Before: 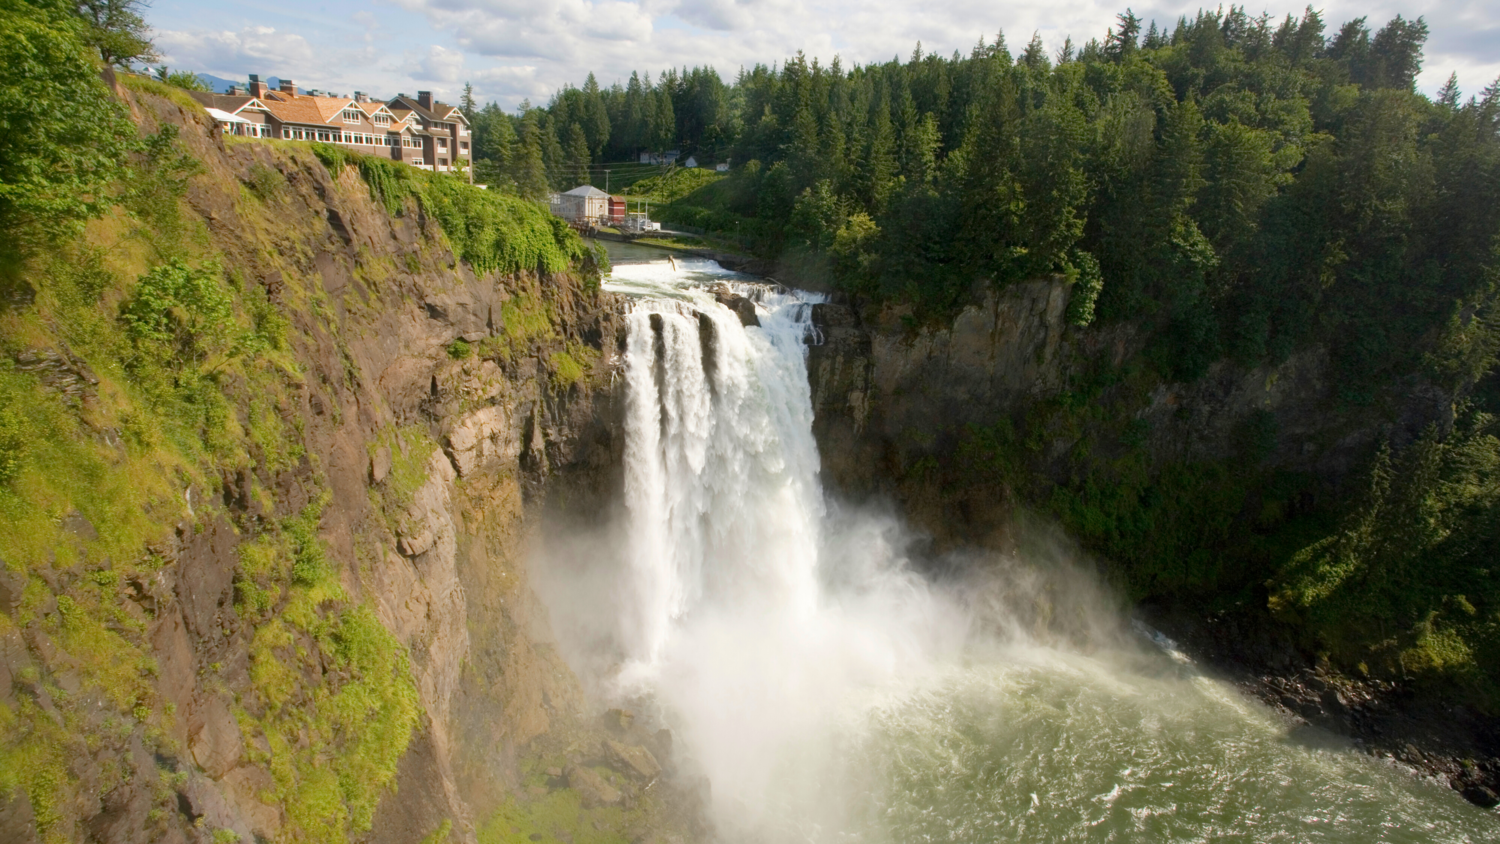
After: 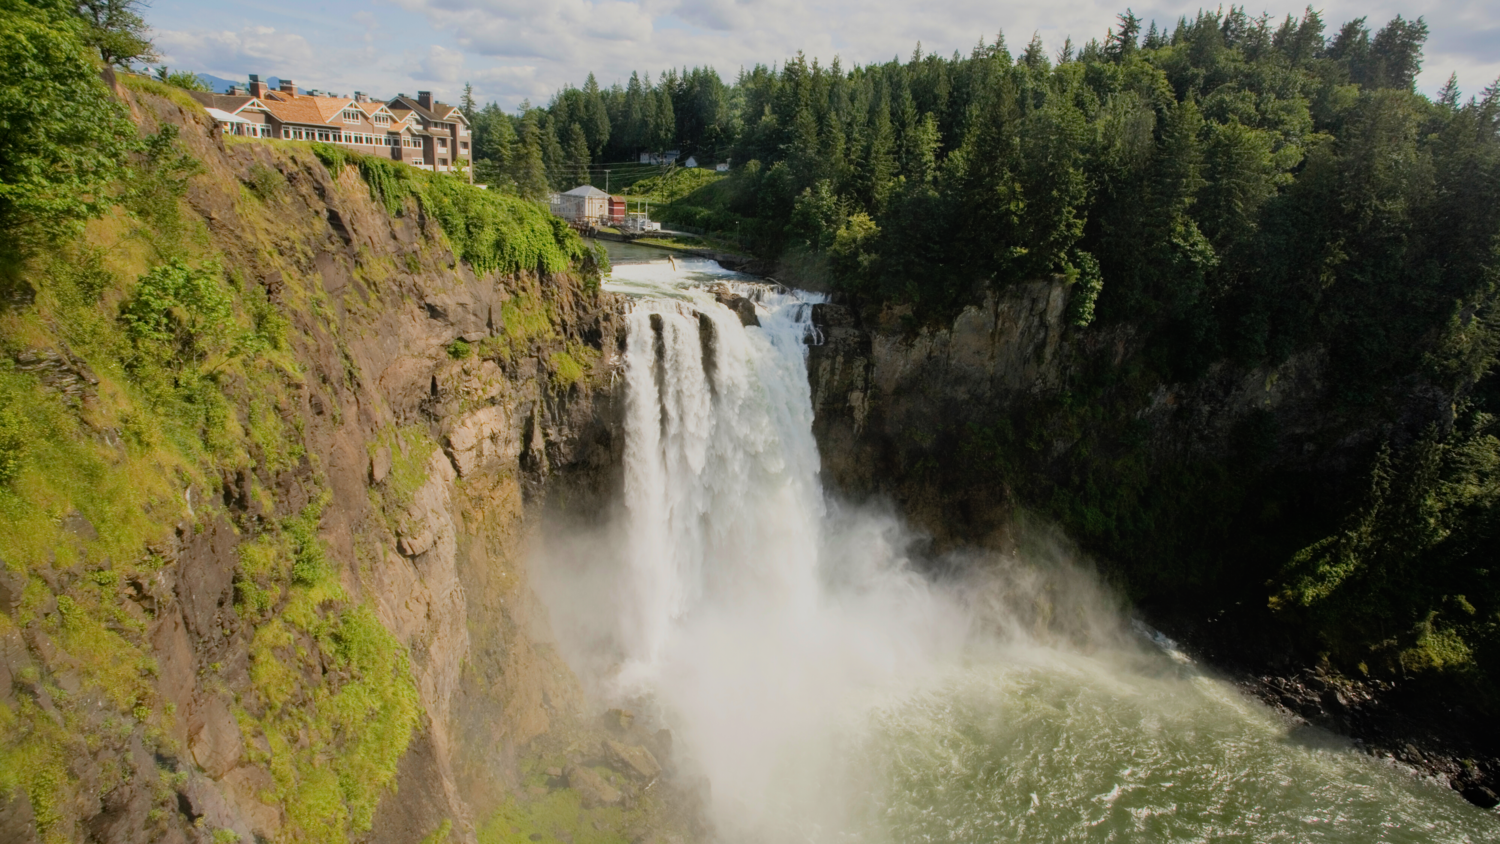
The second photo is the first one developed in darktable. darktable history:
filmic rgb: black relative exposure -7.65 EV, white relative exposure 4.56 EV, hardness 3.61, contrast 1.053, color science v6 (2022)
local contrast: detail 110%
